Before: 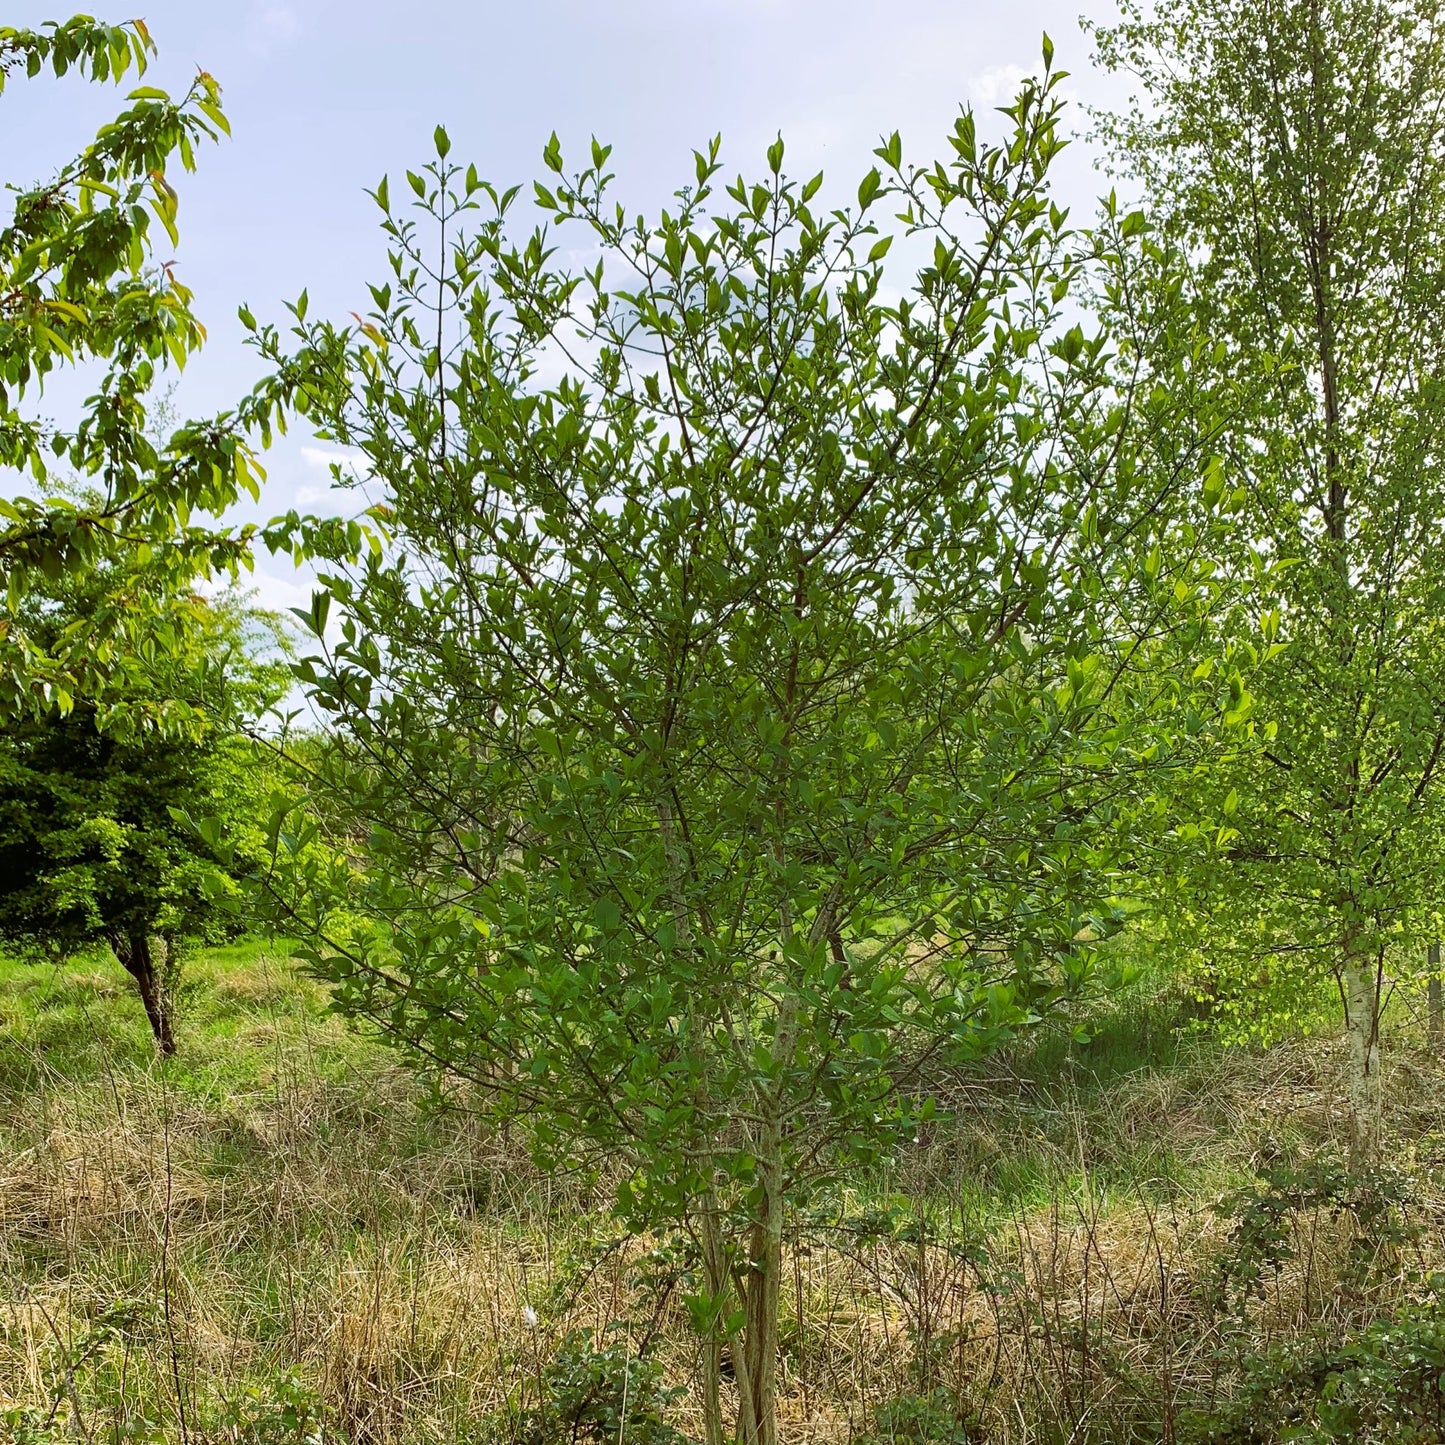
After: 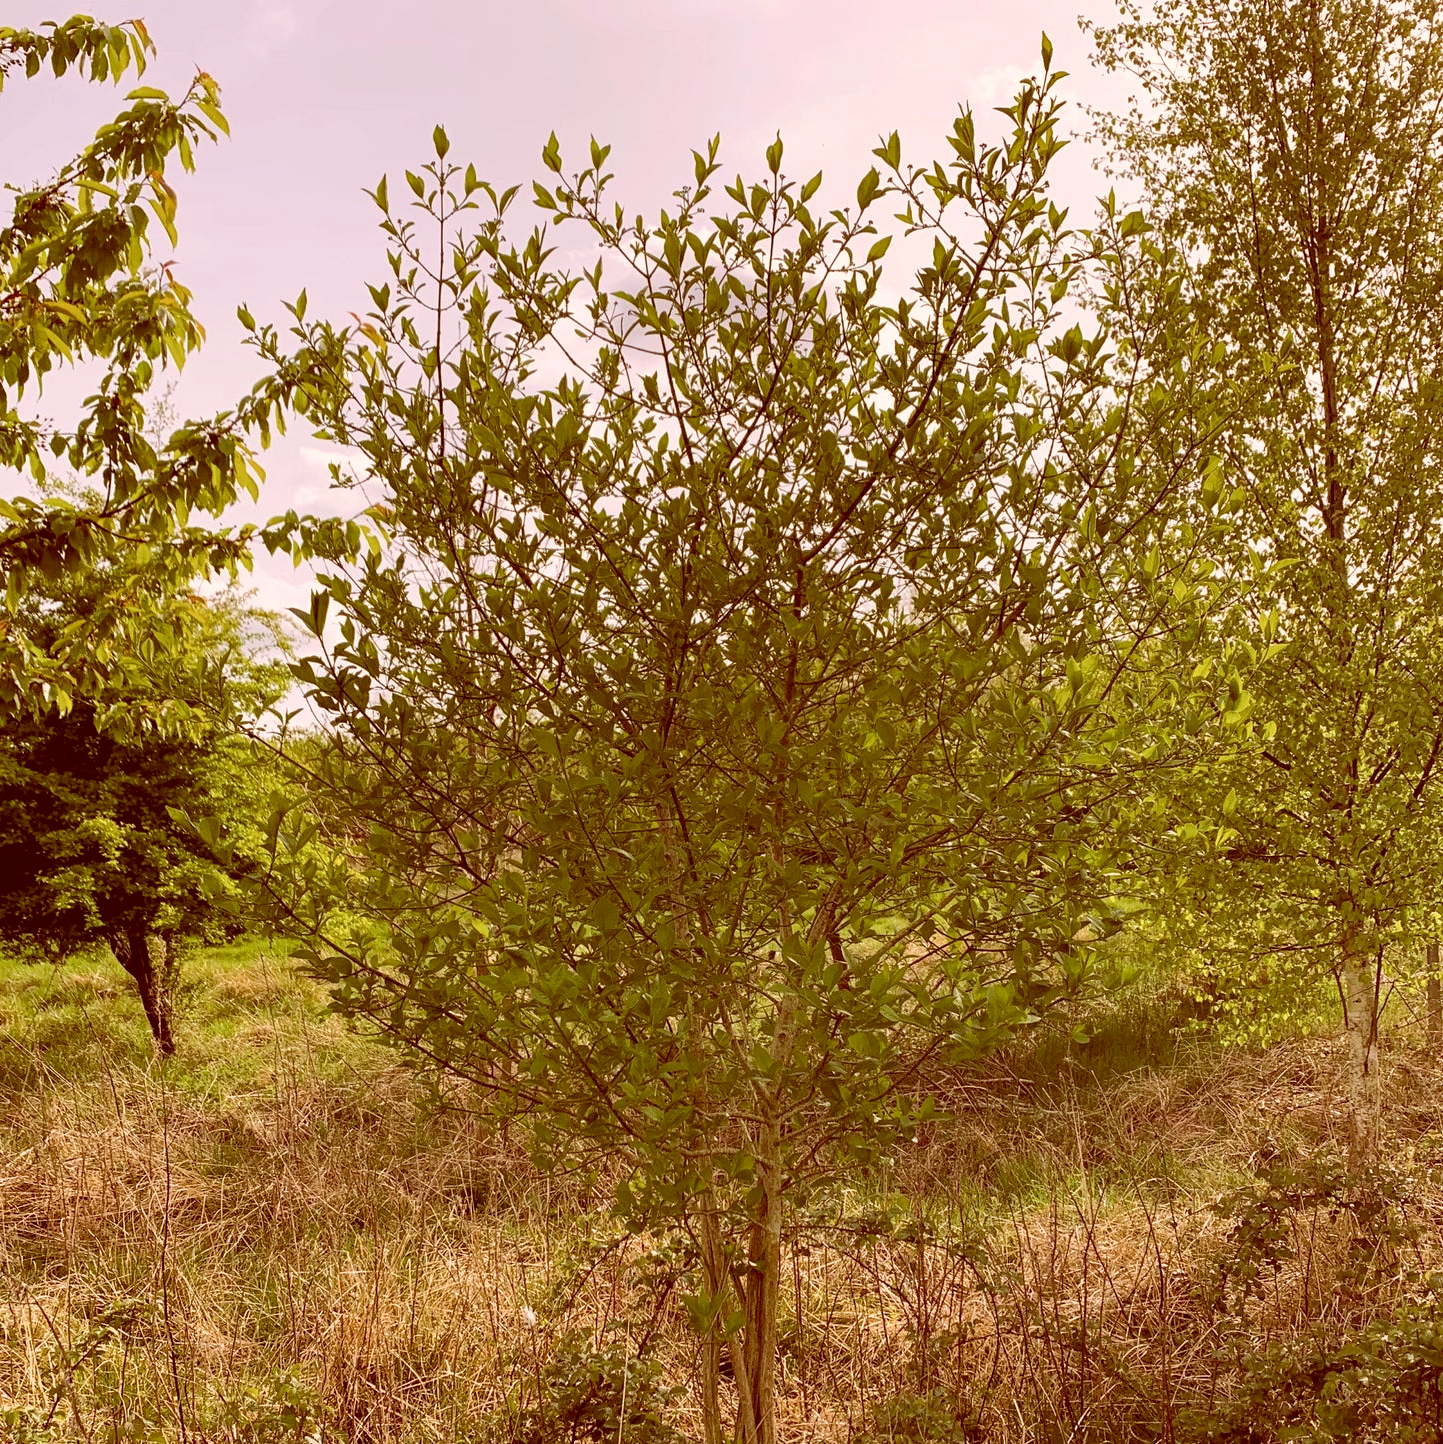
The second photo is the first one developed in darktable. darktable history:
crop: left 0.136%
color correction: highlights a* 9.4, highlights b* 8.84, shadows a* 39.26, shadows b* 39.76, saturation 0.785
